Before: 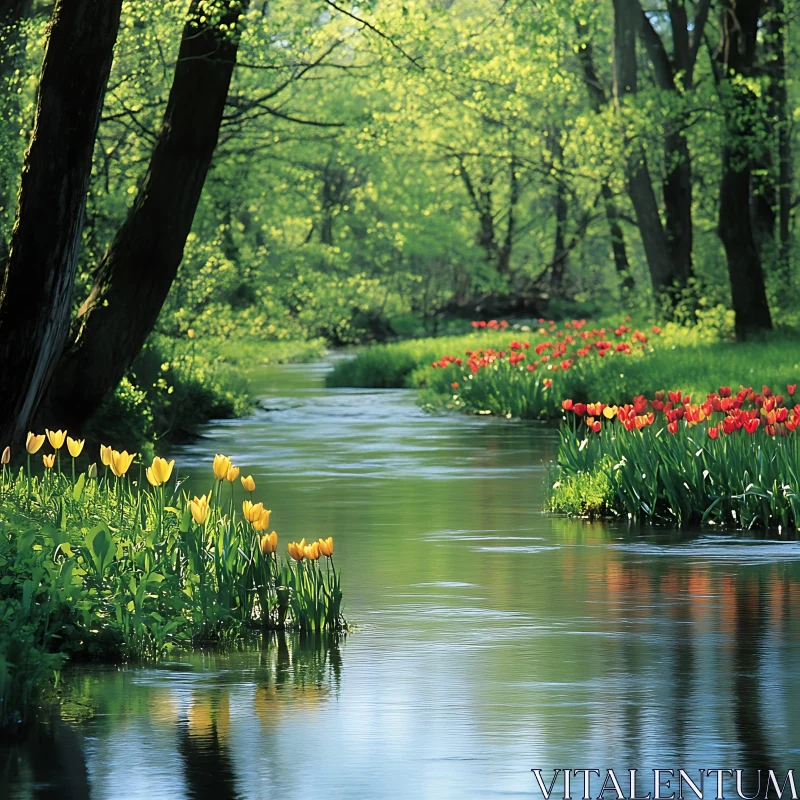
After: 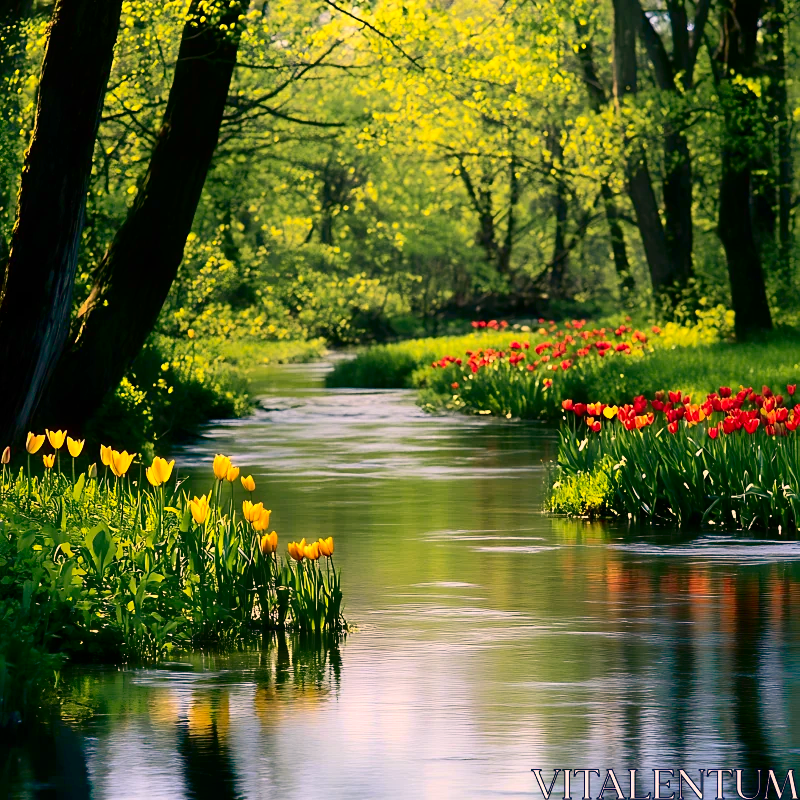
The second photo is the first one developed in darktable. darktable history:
color correction: highlights a* 20.64, highlights b* 19.39
contrast brightness saturation: contrast 0.333, brightness -0.085, saturation 0.175
shadows and highlights: on, module defaults
color zones: curves: ch0 [(0.25, 0.5) (0.423, 0.5) (0.443, 0.5) (0.521, 0.756) (0.568, 0.5) (0.576, 0.5) (0.75, 0.5)]; ch1 [(0.25, 0.5) (0.423, 0.5) (0.443, 0.5) (0.539, 0.873) (0.624, 0.565) (0.631, 0.5) (0.75, 0.5)]
